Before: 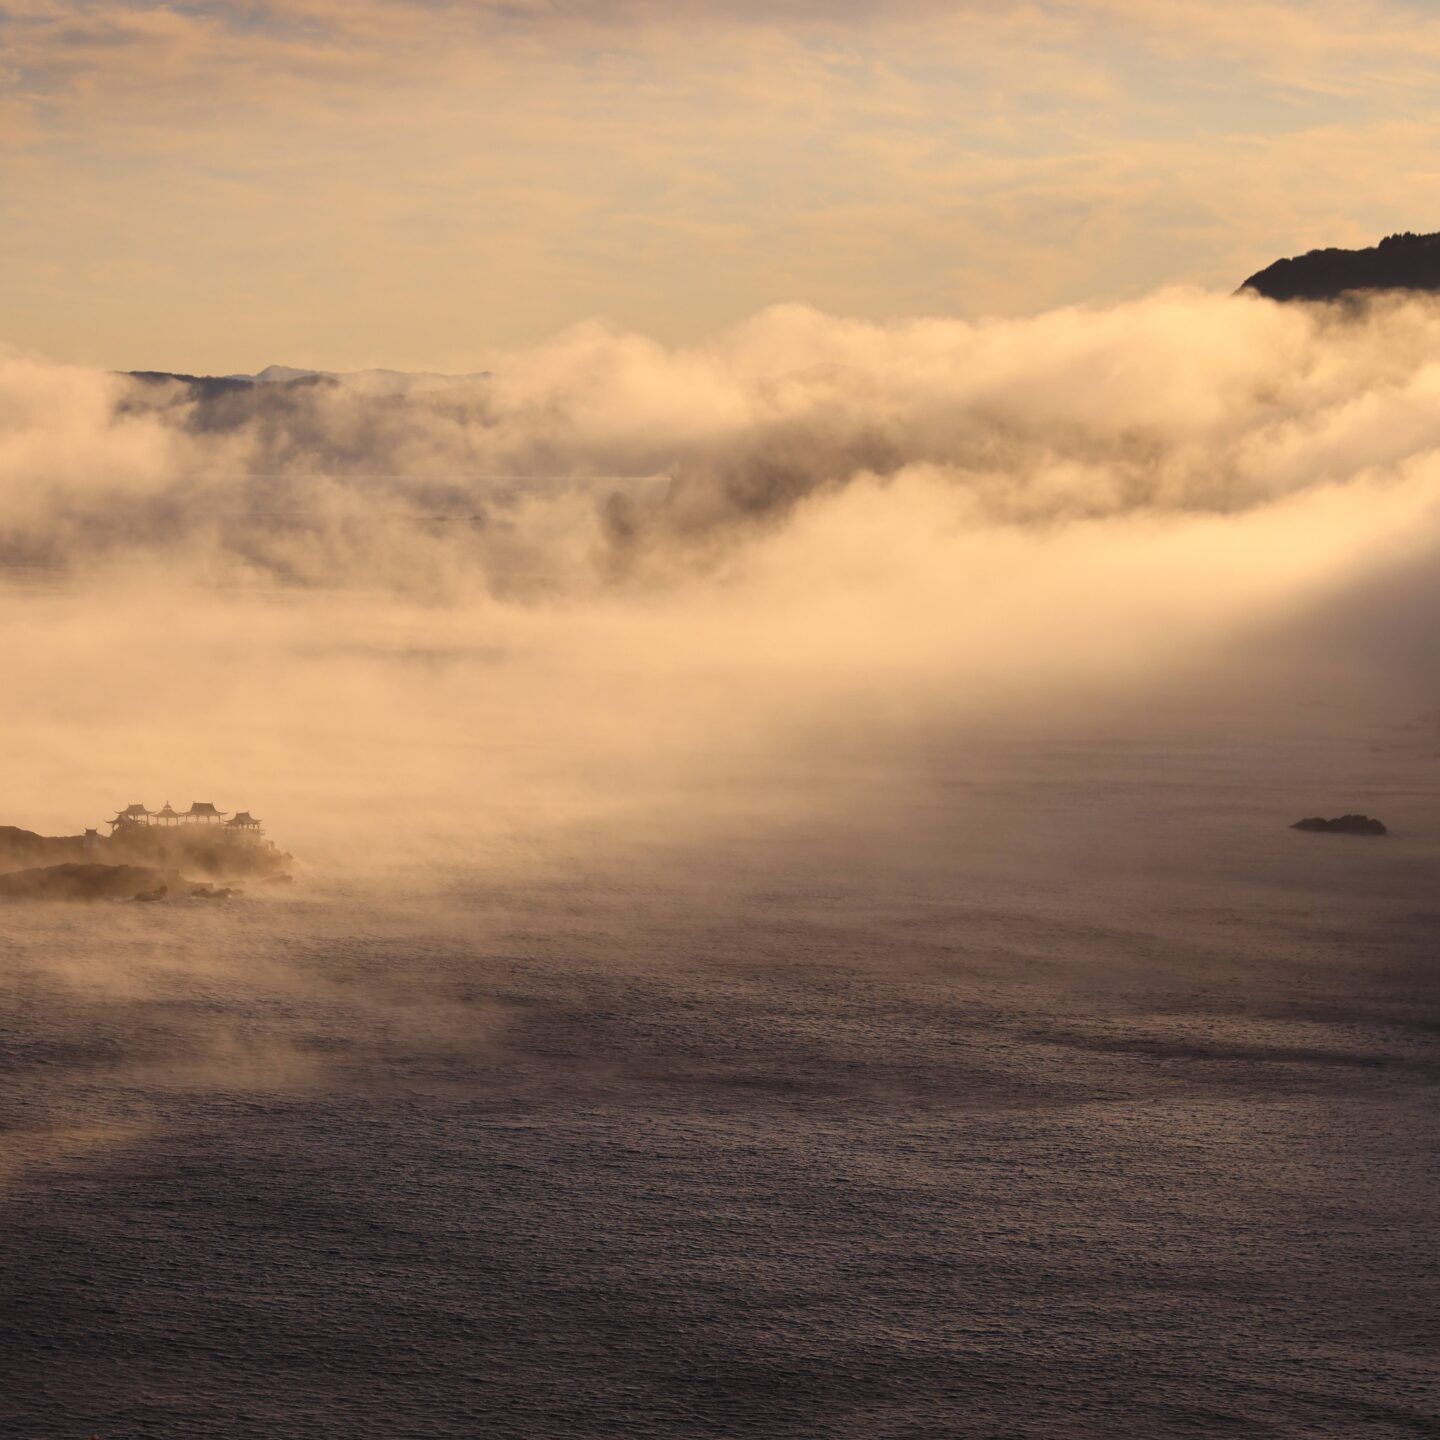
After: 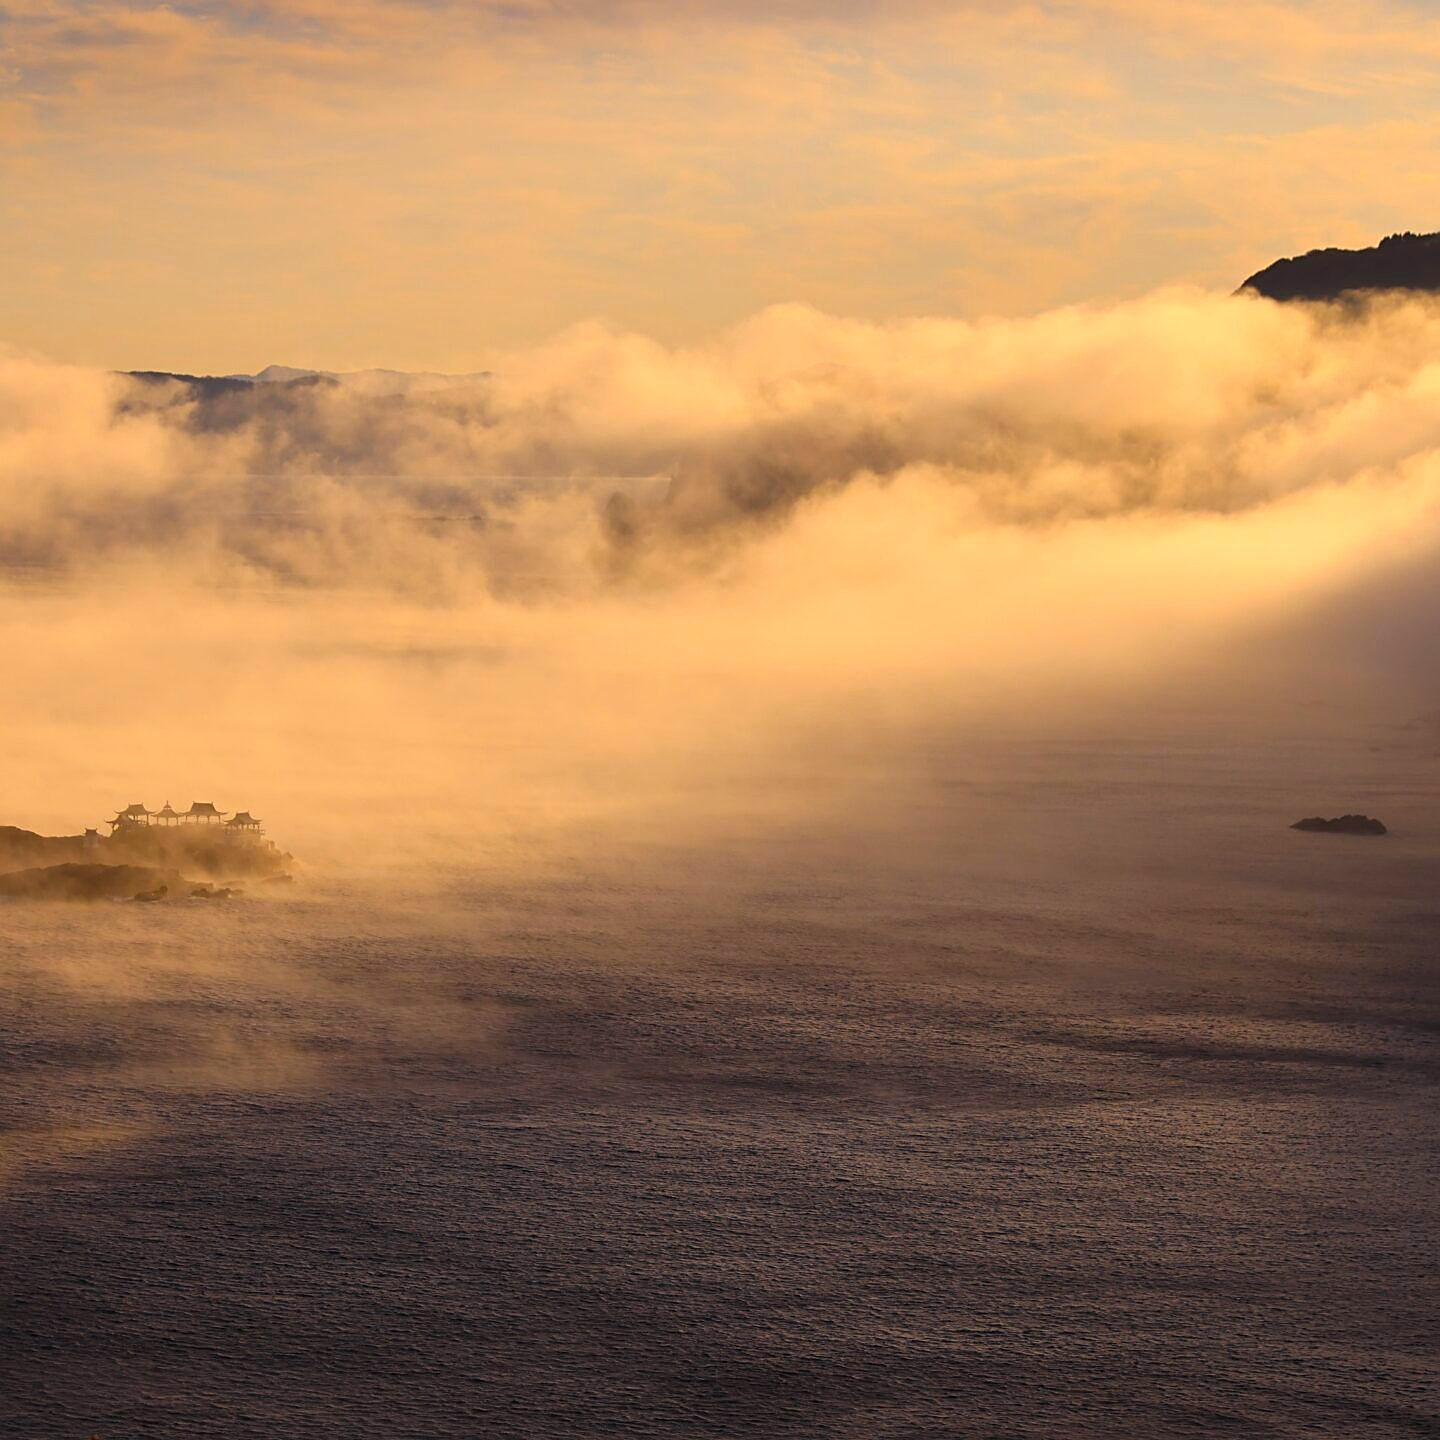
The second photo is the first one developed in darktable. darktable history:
color balance rgb: highlights gain › luminance 7.114%, highlights gain › chroma 0.873%, highlights gain › hue 48.91°, perceptual saturation grading › global saturation 30.143%
sharpen: on, module defaults
